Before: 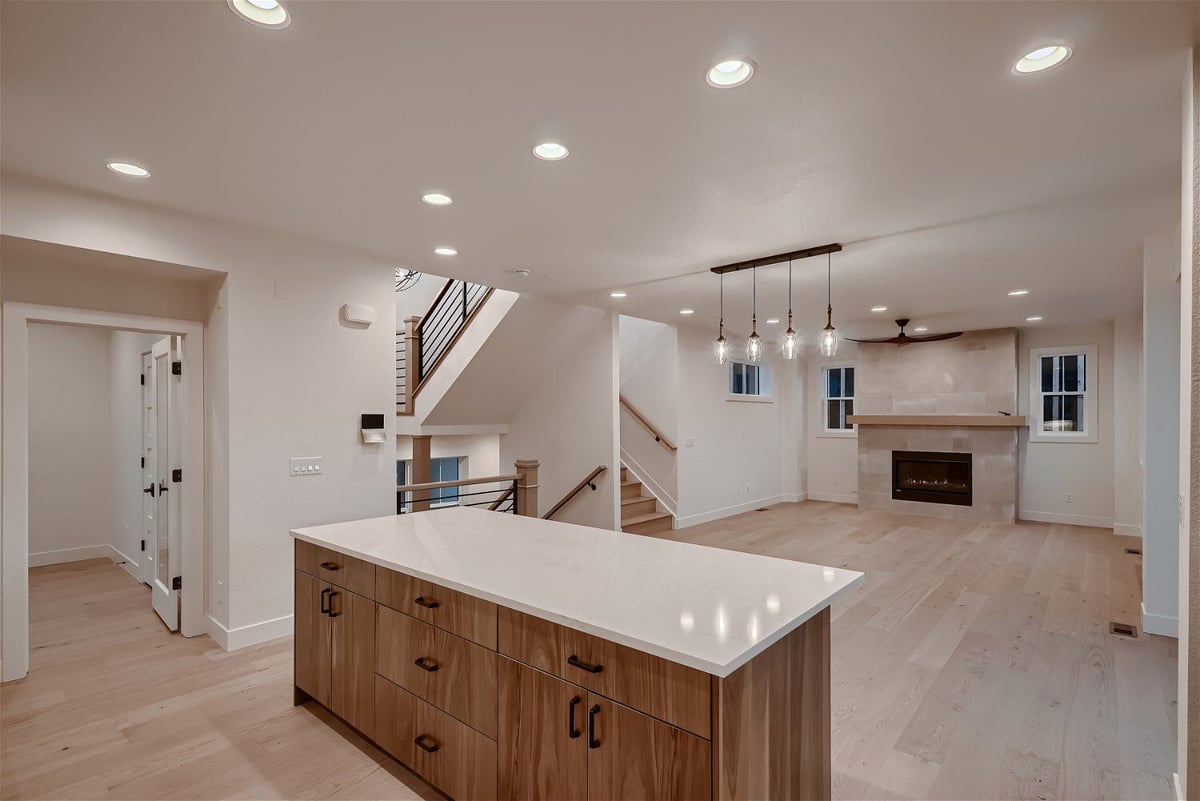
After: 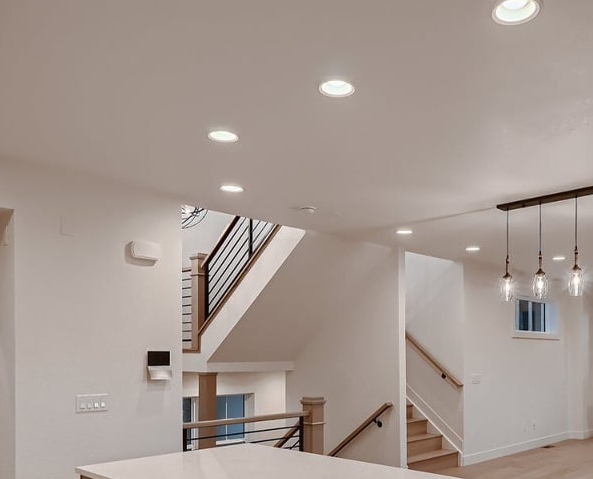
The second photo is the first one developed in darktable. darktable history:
crop: left 17.866%, top 7.881%, right 32.656%, bottom 32.203%
